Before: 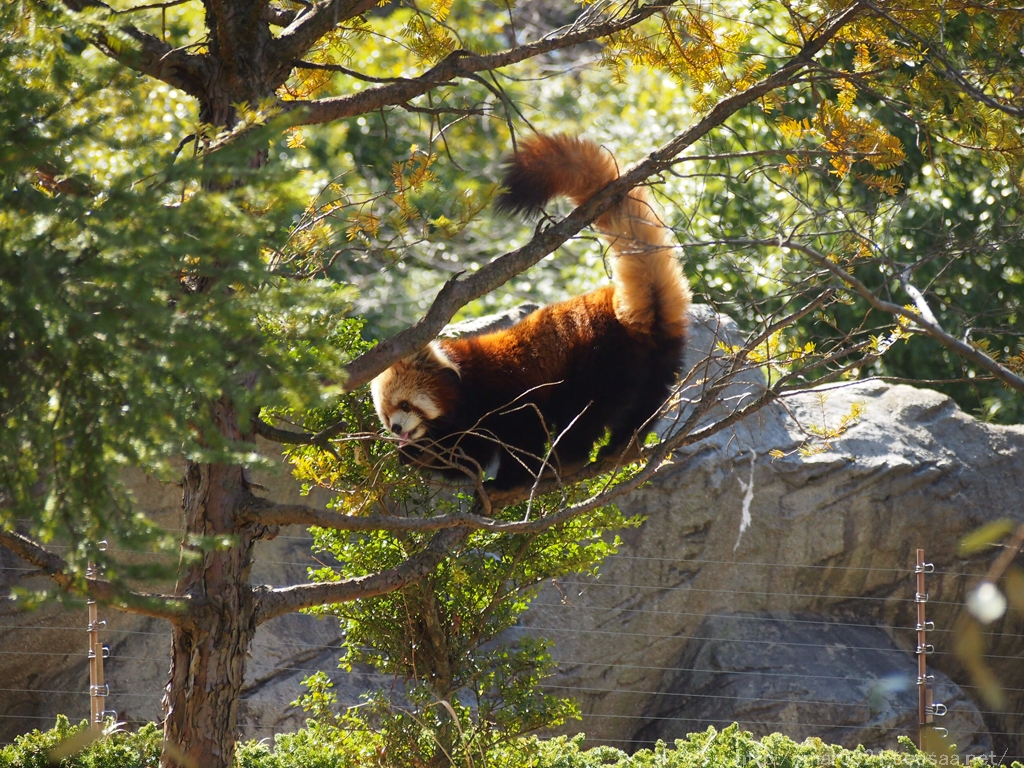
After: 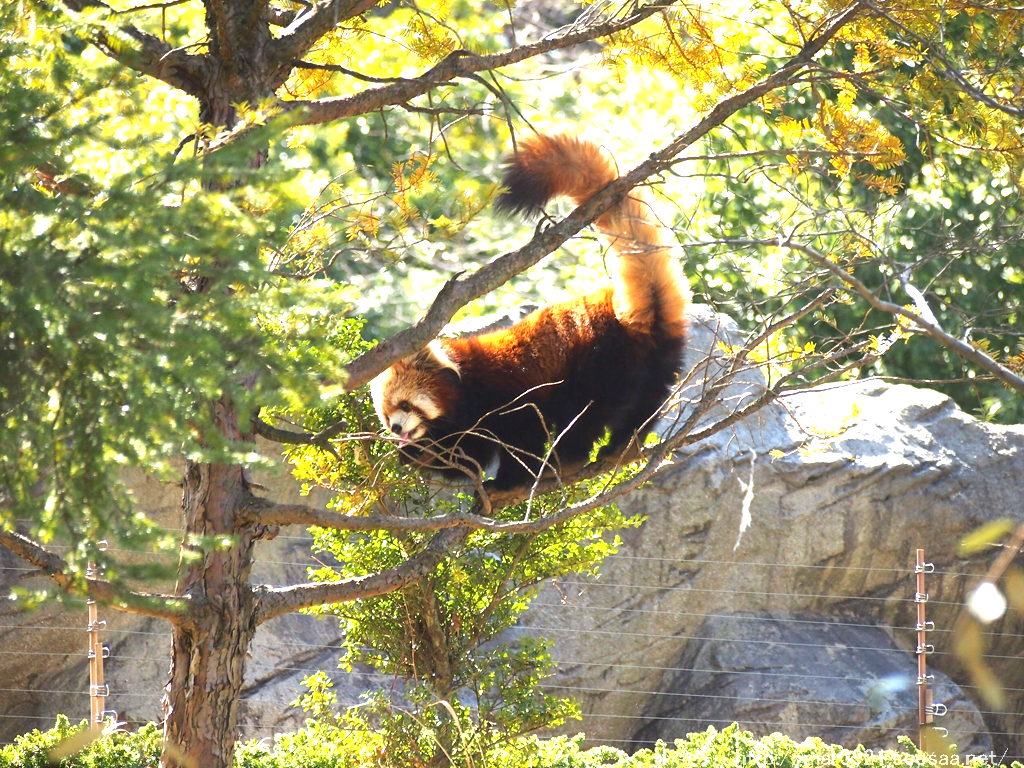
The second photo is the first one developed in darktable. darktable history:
exposure: black level correction 0, exposure 1.44 EV, compensate exposure bias true, compensate highlight preservation false
